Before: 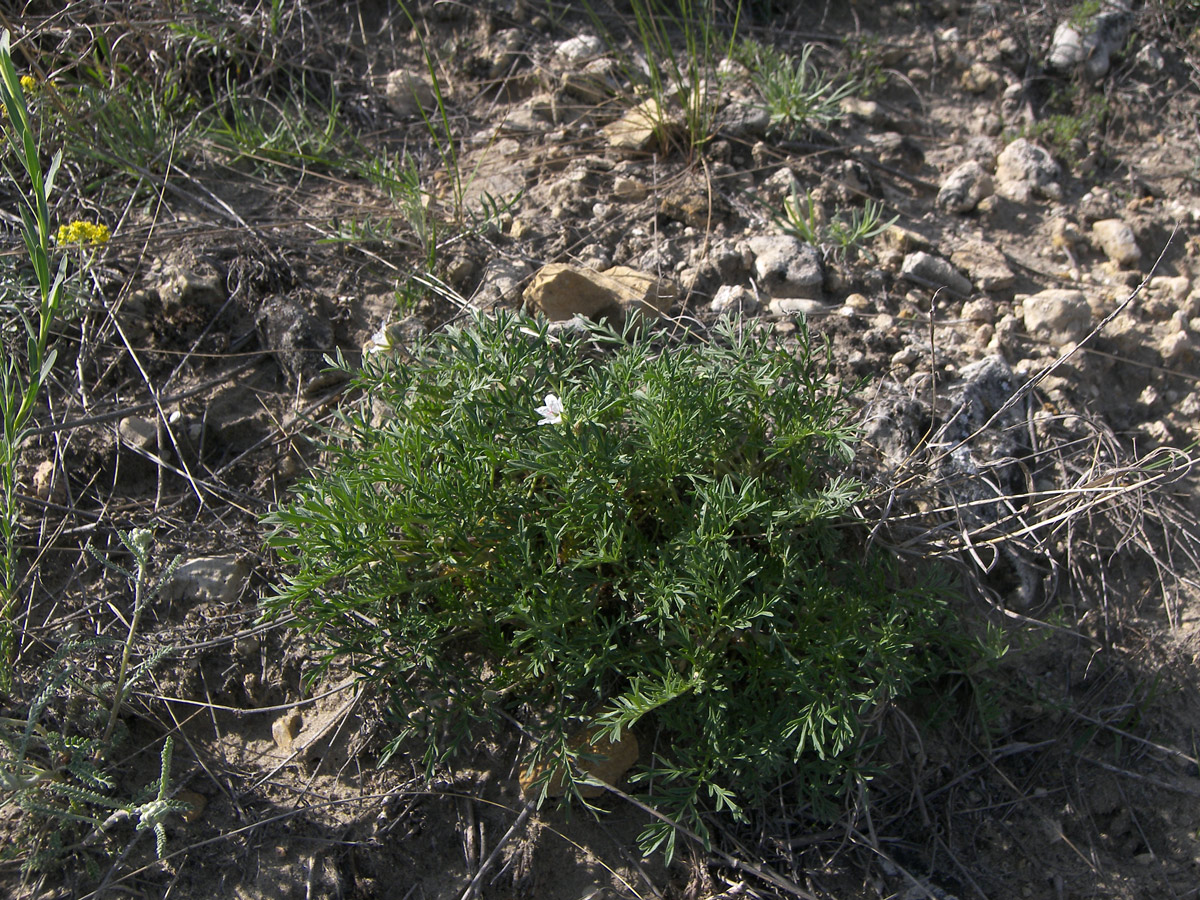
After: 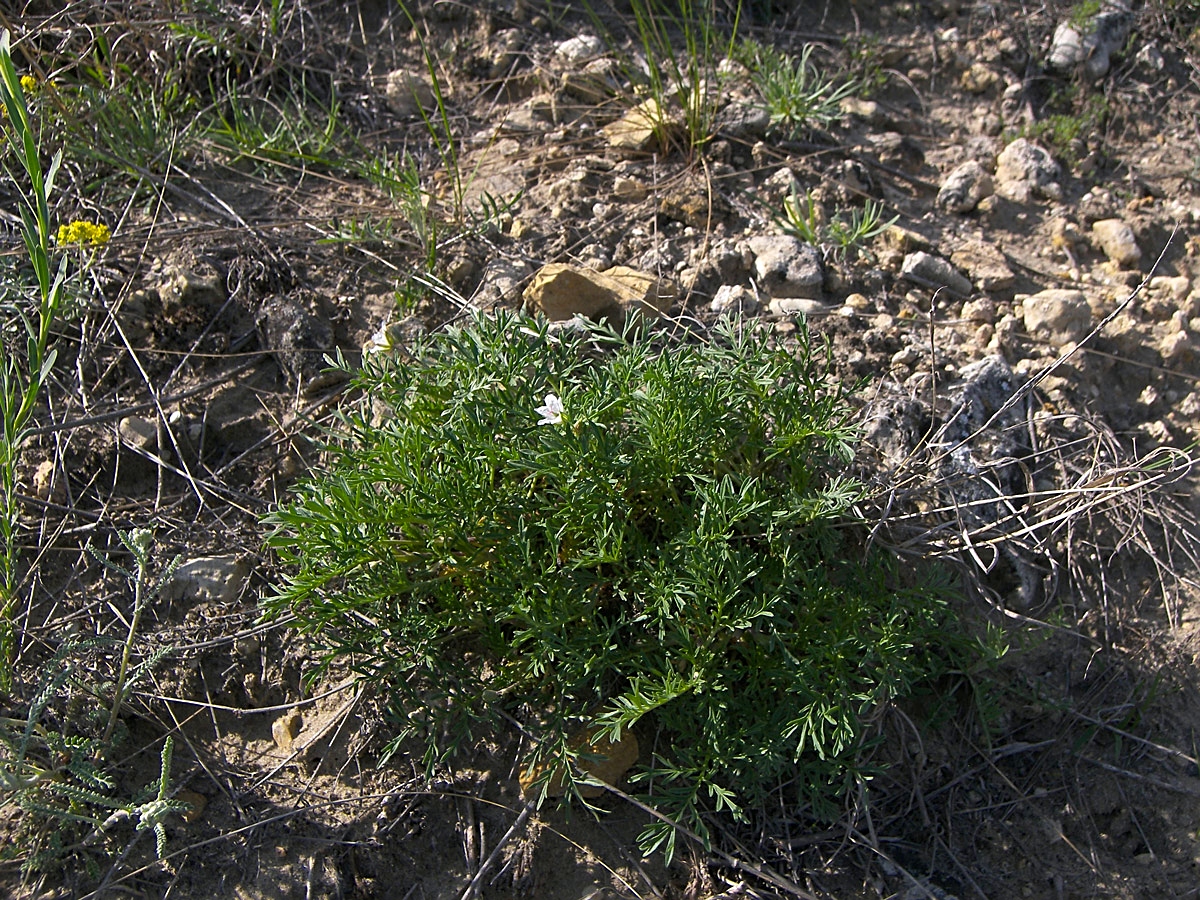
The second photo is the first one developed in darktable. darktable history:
contrast equalizer: y [[0.5 ×6], [0.5 ×6], [0.975, 0.964, 0.925, 0.865, 0.793, 0.721], [0 ×6], [0 ×6]]
color balance rgb: global vibrance 42.74%
sharpen: on, module defaults
